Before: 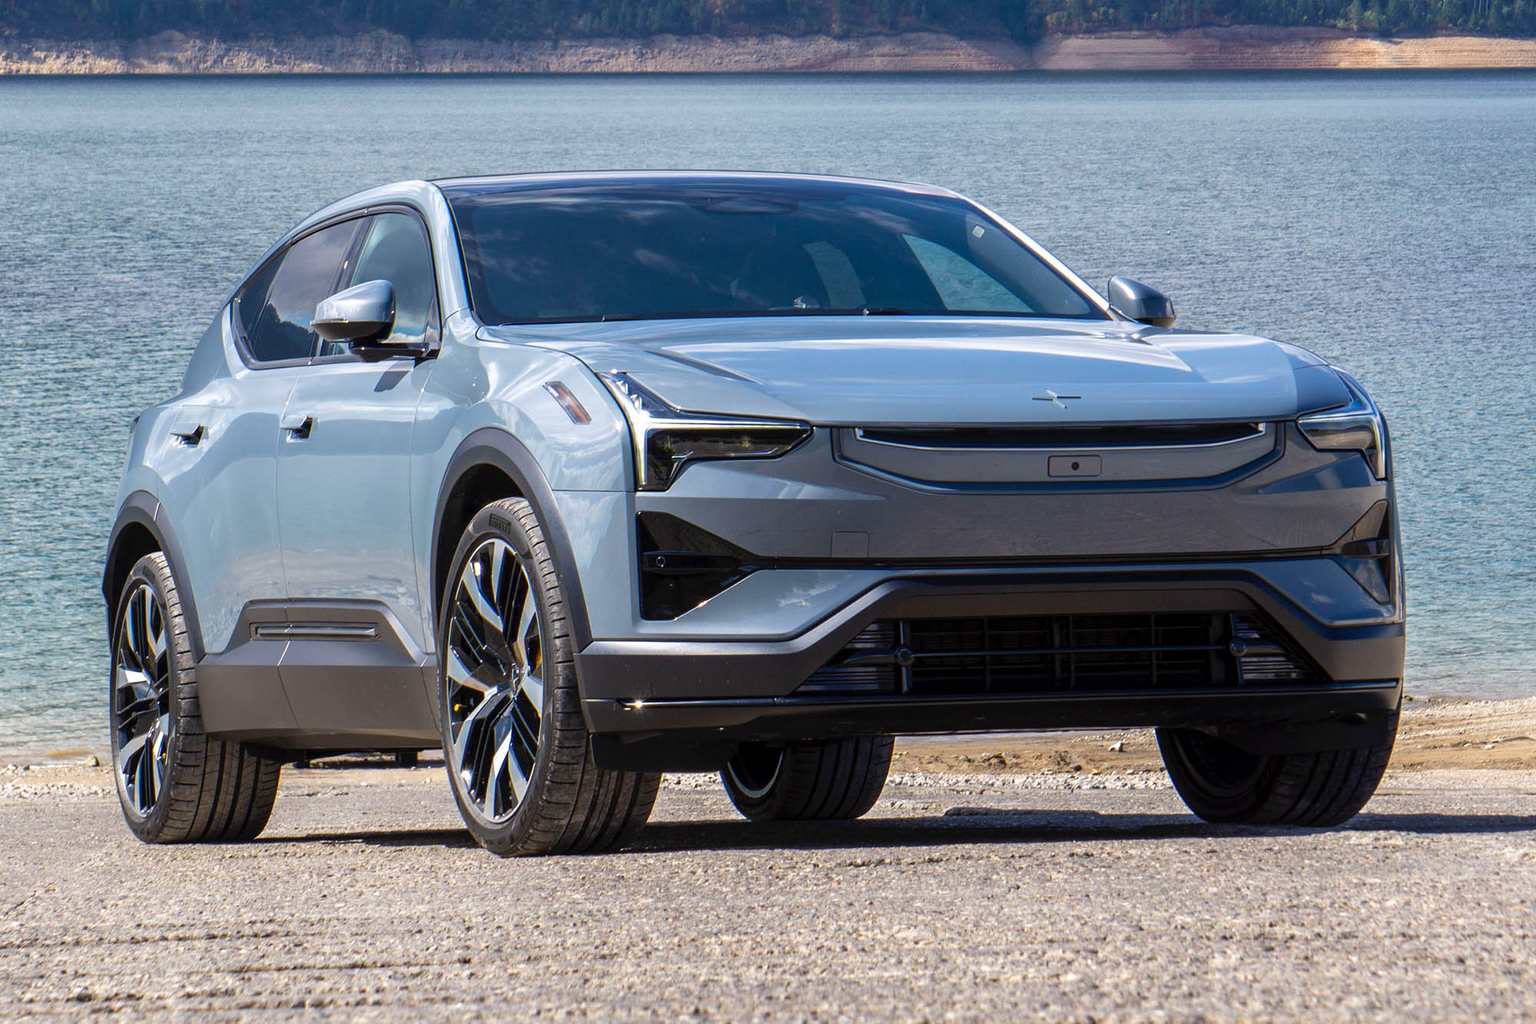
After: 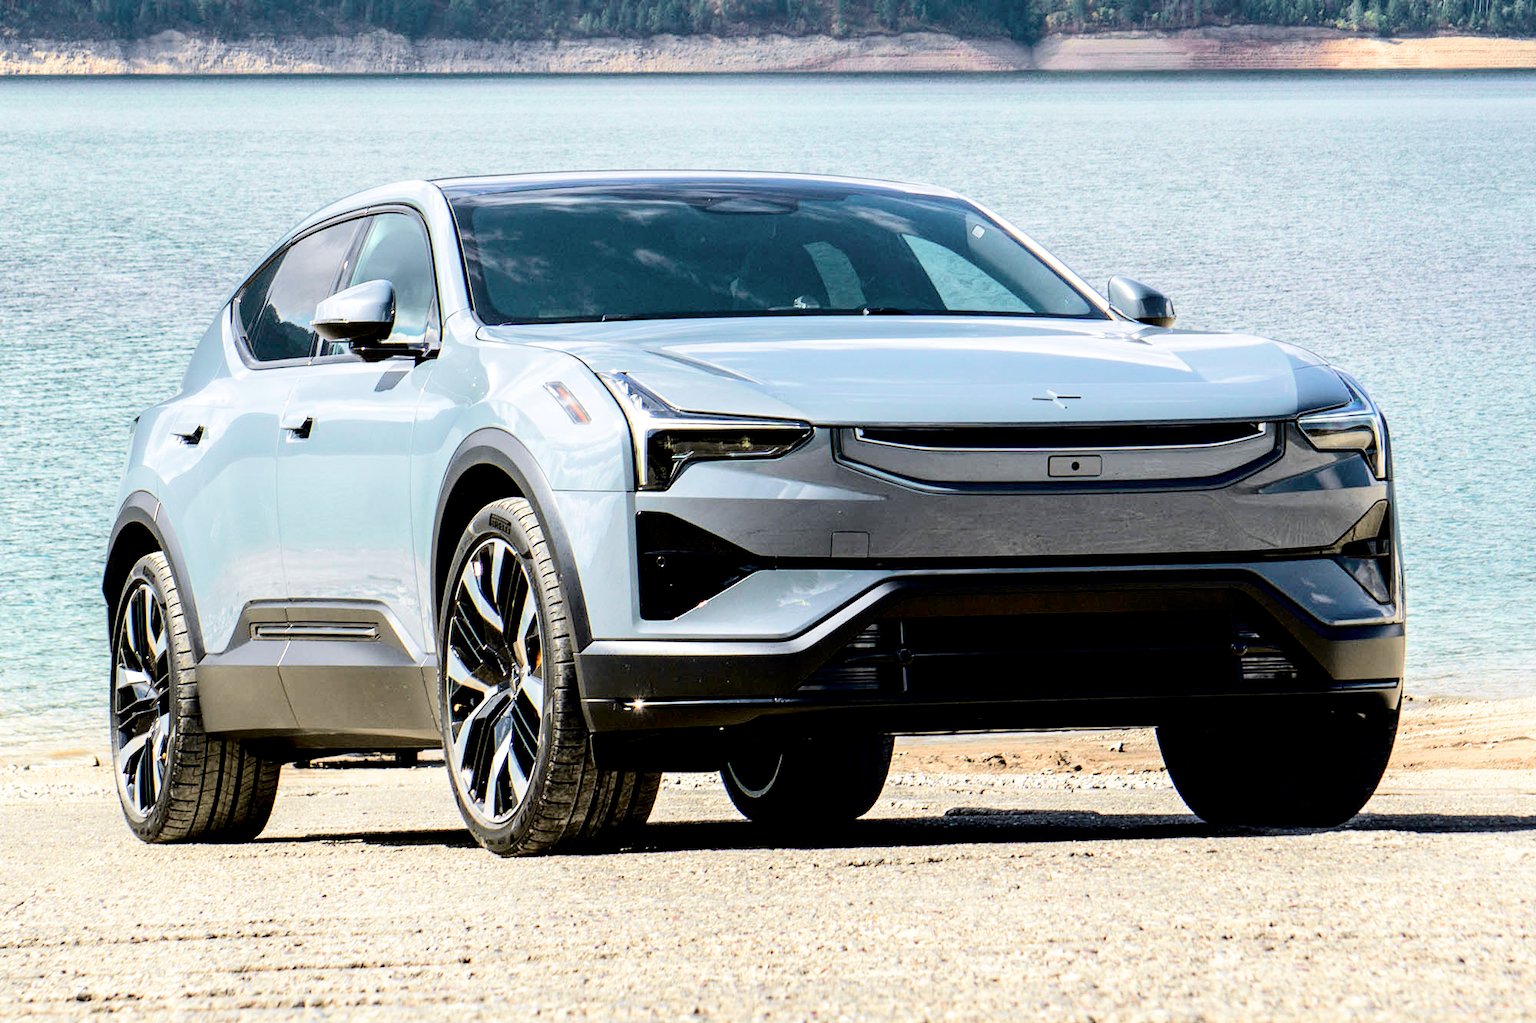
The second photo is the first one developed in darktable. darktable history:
color correction: highlights a* -0.137, highlights b* 0.137
tone curve: curves: ch0 [(0.003, 0) (0.066, 0.031) (0.163, 0.112) (0.264, 0.238) (0.395, 0.408) (0.517, 0.56) (0.684, 0.734) (0.791, 0.814) (1, 1)]; ch1 [(0, 0) (0.164, 0.115) (0.337, 0.332) (0.39, 0.398) (0.464, 0.461) (0.501, 0.5) (0.507, 0.5) (0.534, 0.532) (0.577, 0.59) (0.652, 0.681) (0.733, 0.749) (0.811, 0.796) (1, 1)]; ch2 [(0, 0) (0.337, 0.382) (0.464, 0.476) (0.501, 0.5) (0.527, 0.54) (0.551, 0.565) (0.6, 0.59) (0.687, 0.675) (1, 1)], color space Lab, independent channels, preserve colors none
exposure: black level correction 0.011, exposure 1.088 EV, compensate exposure bias true, compensate highlight preservation false
filmic rgb: black relative exposure -16 EV, white relative exposure 6.29 EV, hardness 5.1, contrast 1.35
color balance: mode lift, gamma, gain (sRGB), lift [1.04, 1, 1, 0.97], gamma [1.01, 1, 1, 0.97], gain [0.96, 1, 1, 0.97]
